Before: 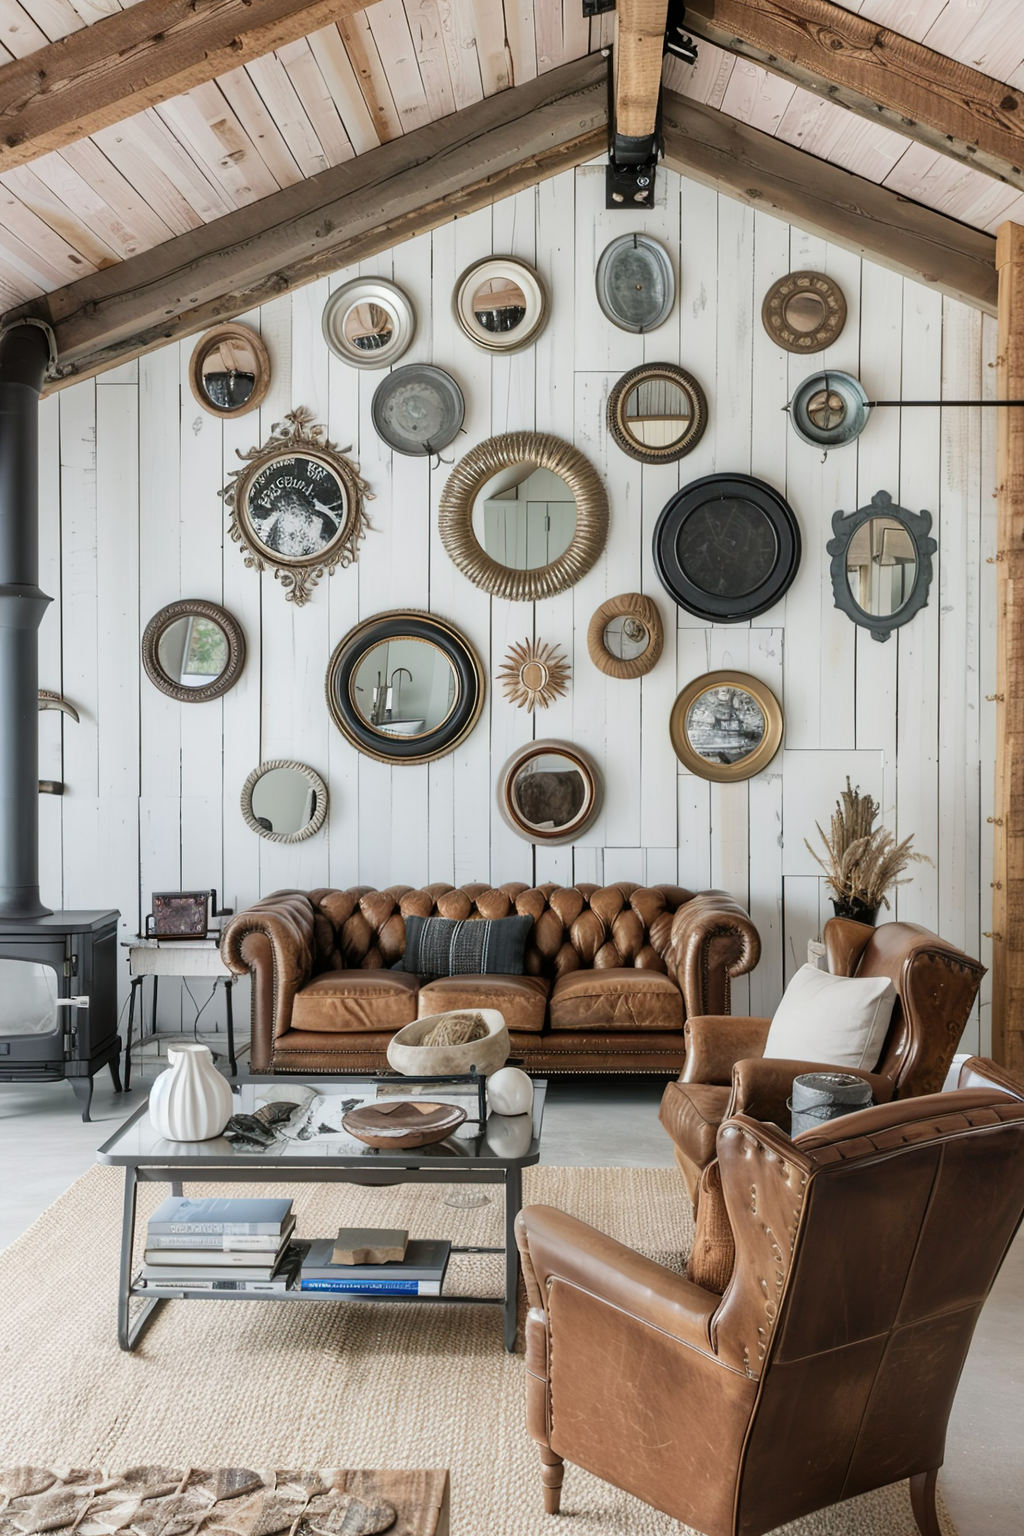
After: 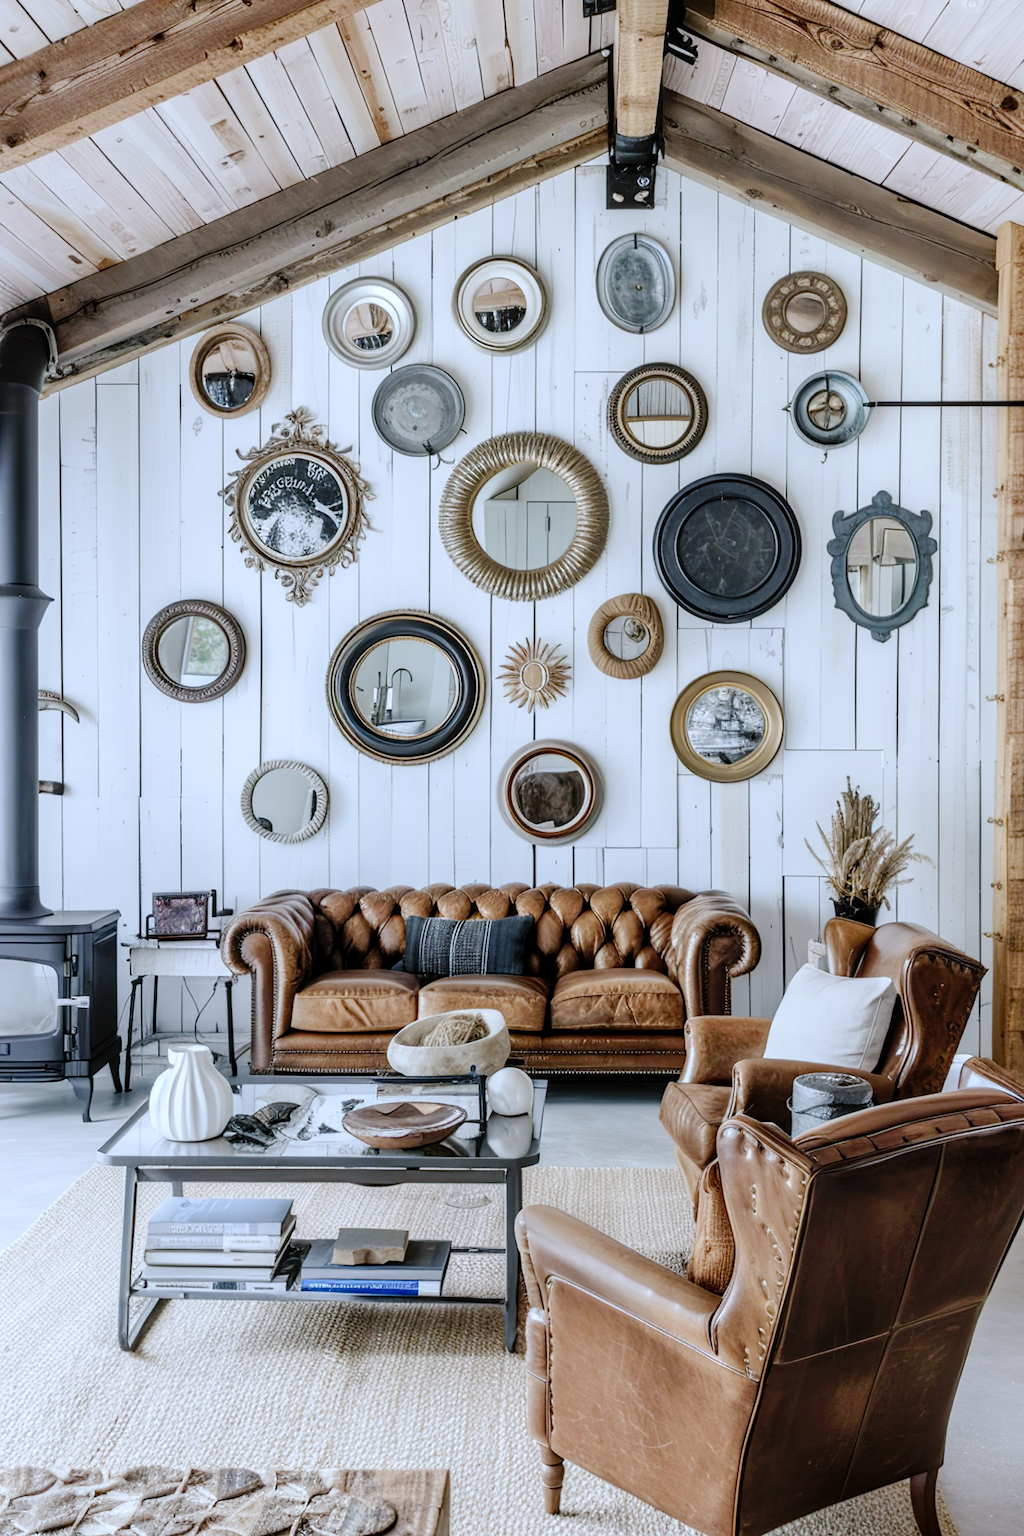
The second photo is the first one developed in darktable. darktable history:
tone equalizer: on, module defaults
local contrast: on, module defaults
white balance: red 0.926, green 1.003, blue 1.133
tone curve: curves: ch0 [(0, 0) (0.003, 0.001) (0.011, 0.008) (0.025, 0.015) (0.044, 0.025) (0.069, 0.037) (0.1, 0.056) (0.136, 0.091) (0.177, 0.157) (0.224, 0.231) (0.277, 0.319) (0.335, 0.4) (0.399, 0.493) (0.468, 0.571) (0.543, 0.645) (0.623, 0.706) (0.709, 0.77) (0.801, 0.838) (0.898, 0.918) (1, 1)], preserve colors none
